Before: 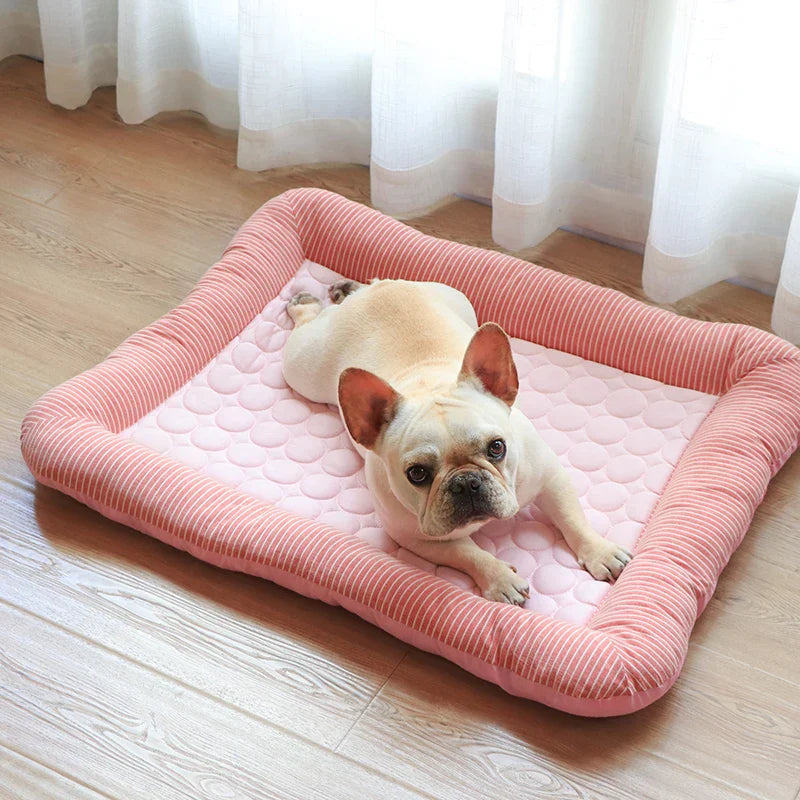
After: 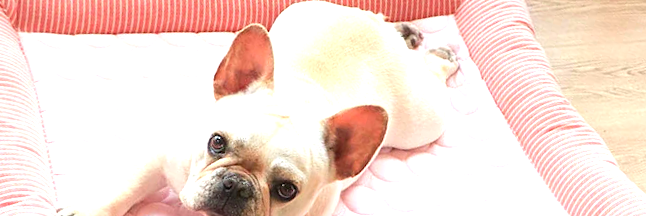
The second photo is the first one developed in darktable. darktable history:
exposure: exposure 1 EV, compensate highlight preservation false
crop and rotate: angle 16.12°, top 30.835%, bottom 35.653%
